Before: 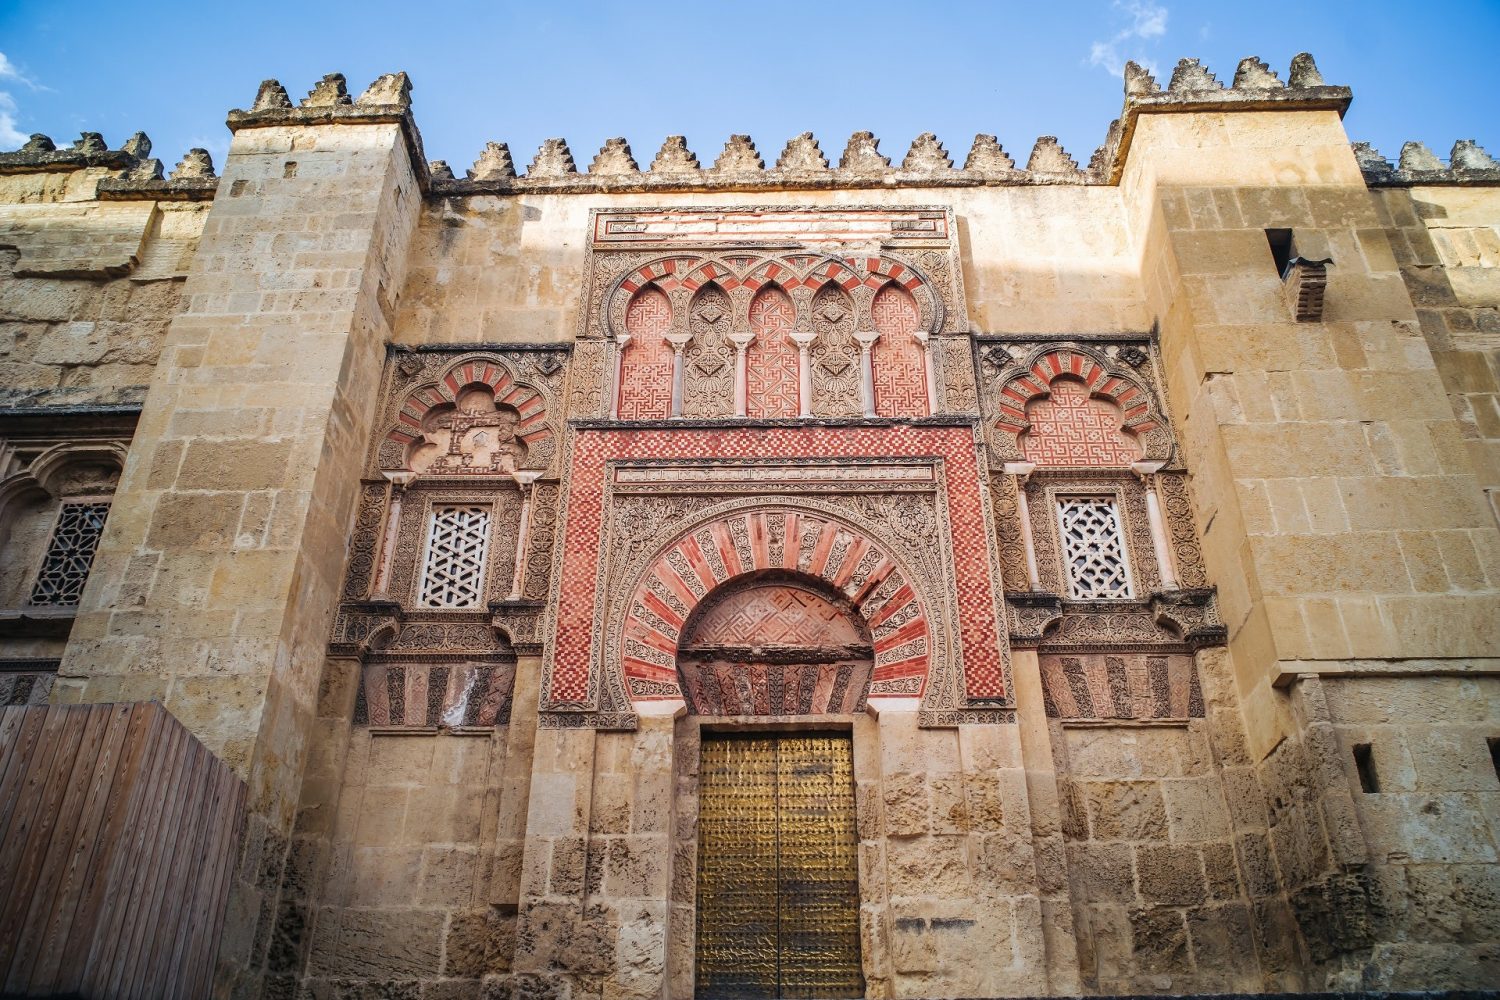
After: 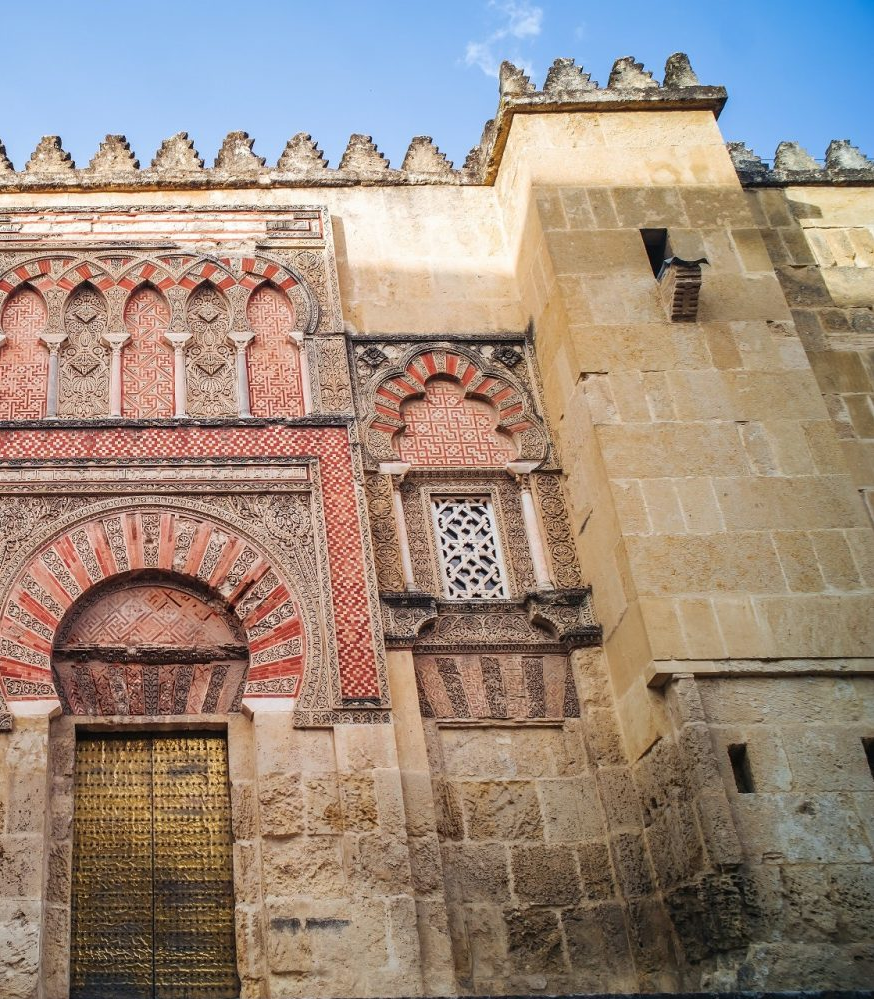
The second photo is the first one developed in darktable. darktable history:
crop: left 41.714%
